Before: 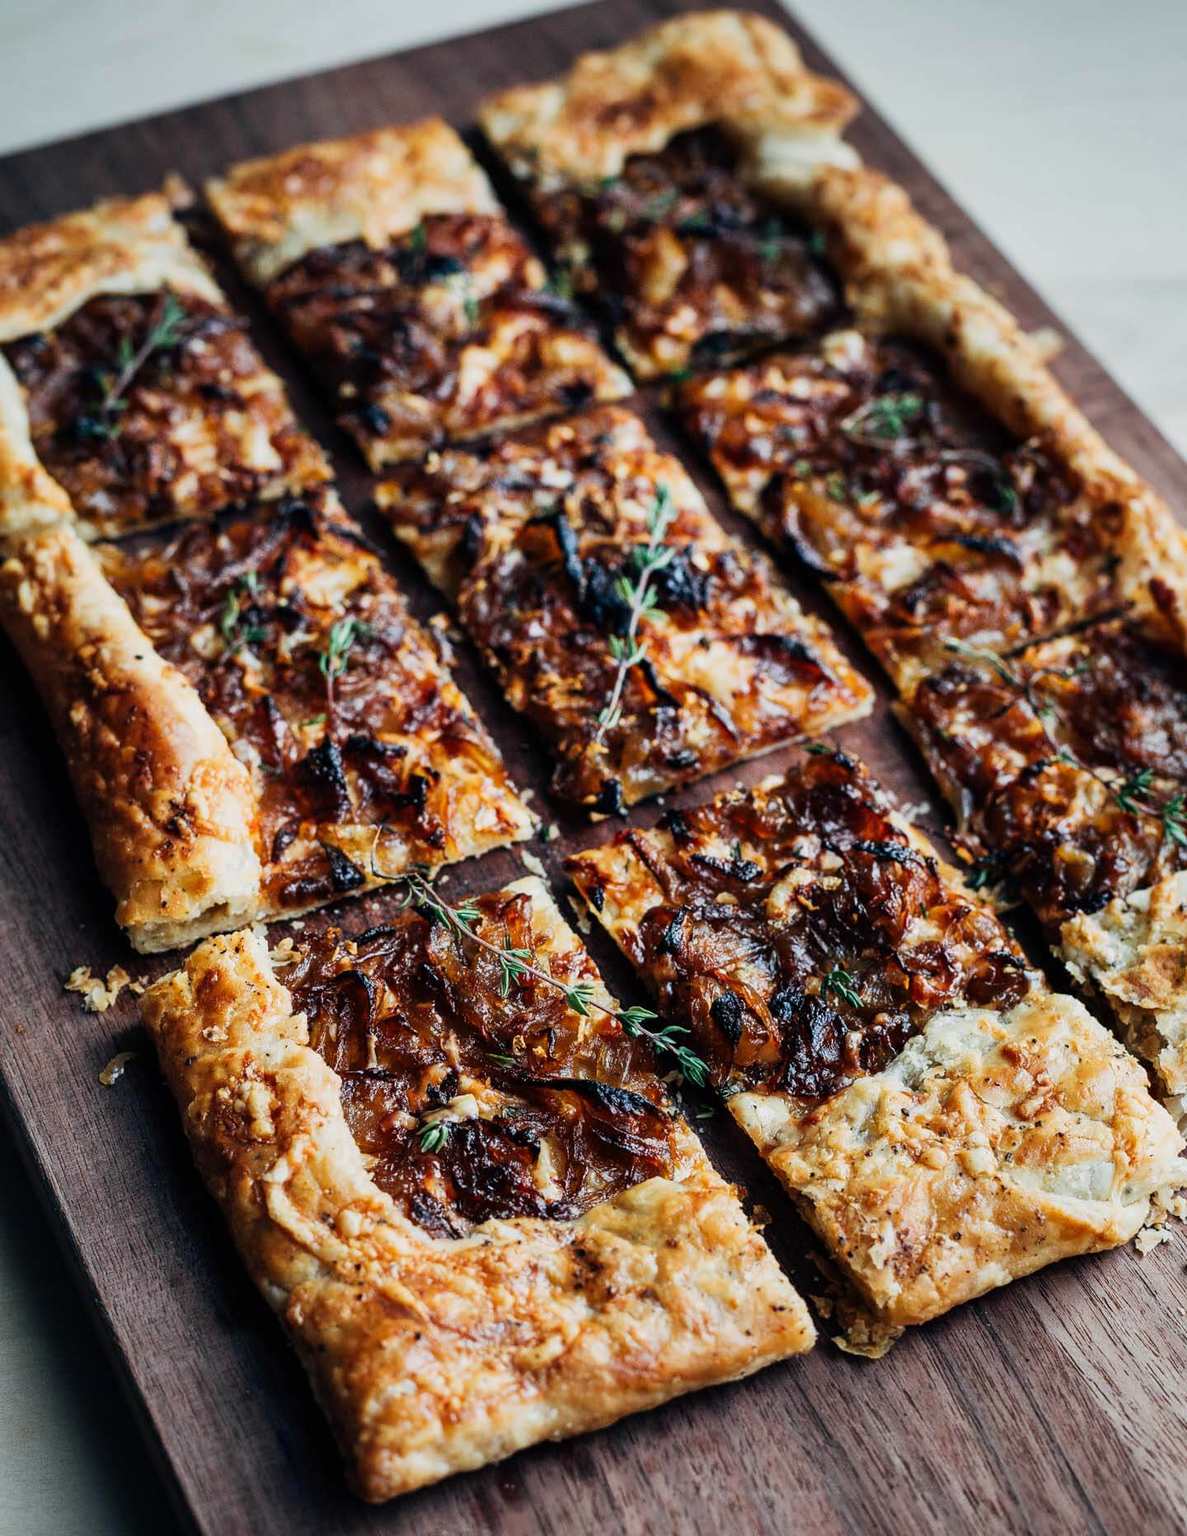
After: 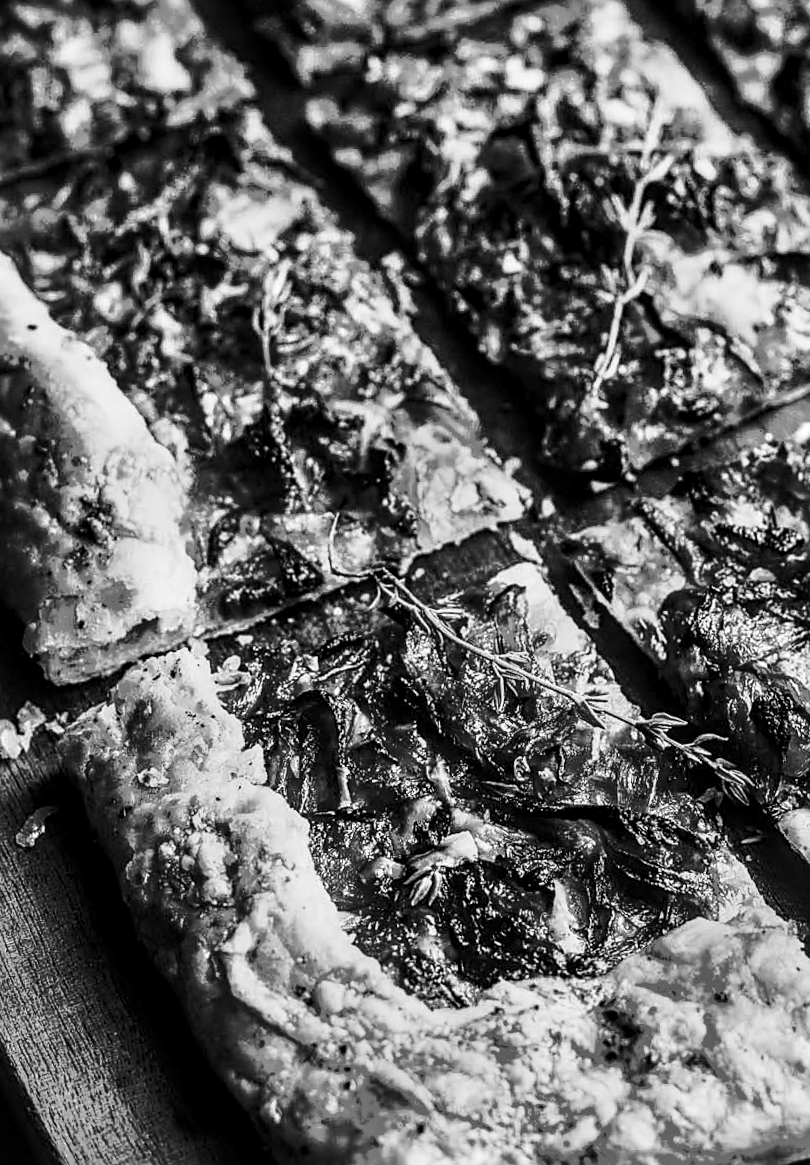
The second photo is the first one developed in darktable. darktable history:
contrast brightness saturation: contrast 0.62, brightness 0.34, saturation 0.14
crop: left 8.966%, top 23.852%, right 34.699%, bottom 4.703%
sharpen: on, module defaults
local contrast: detail 142%
monochrome: size 1
rotate and perspective: rotation -3.52°, crop left 0.036, crop right 0.964, crop top 0.081, crop bottom 0.919
shadows and highlights: shadows -19.91, highlights -73.15
